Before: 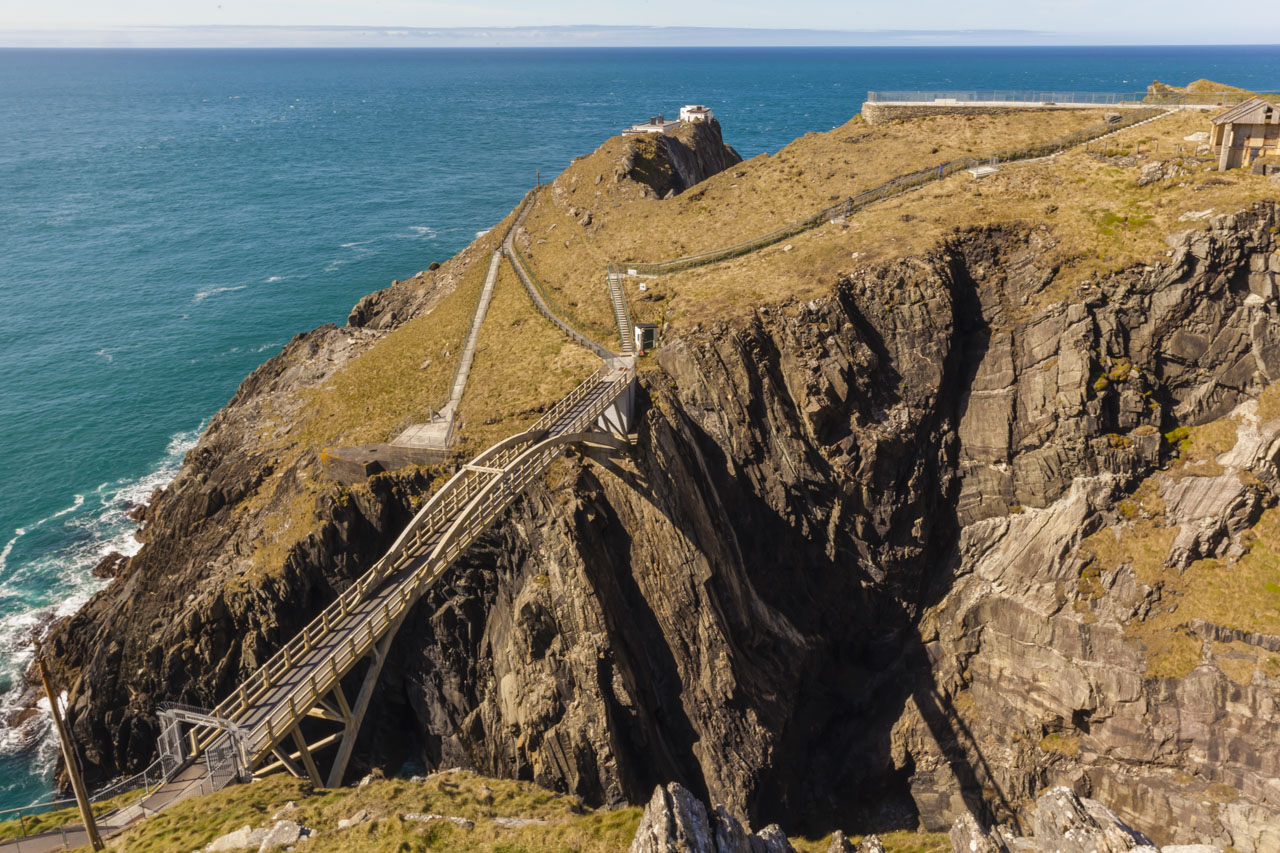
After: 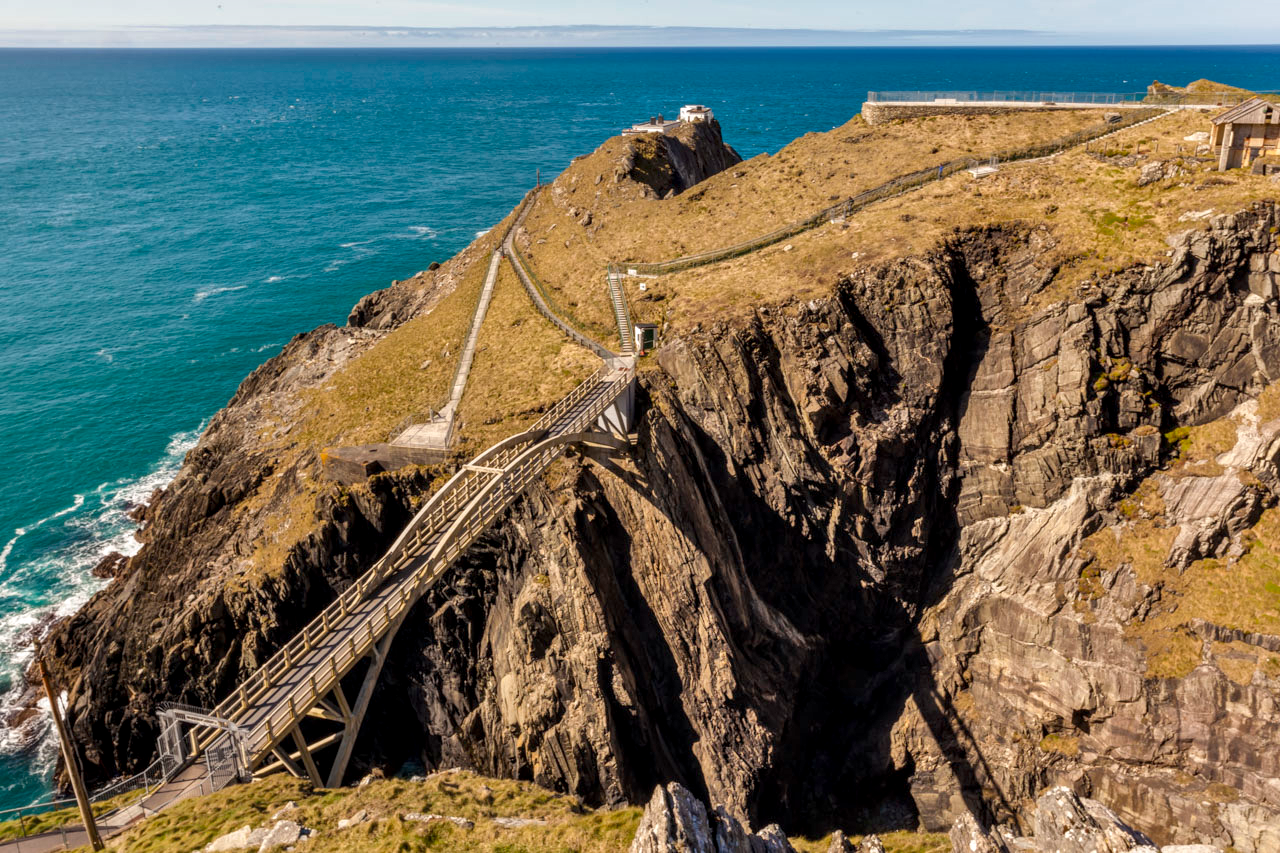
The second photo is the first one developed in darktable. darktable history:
shadows and highlights: shadows color adjustment 98.02%, highlights color adjustment 58.97%, soften with gaussian
local contrast: highlights 83%, shadows 82%
